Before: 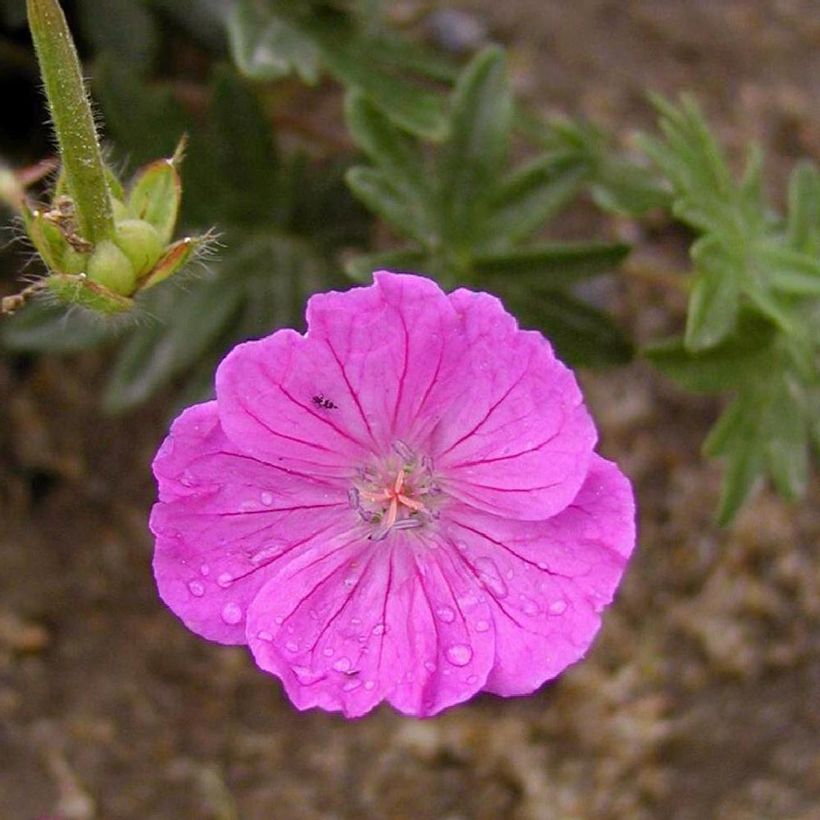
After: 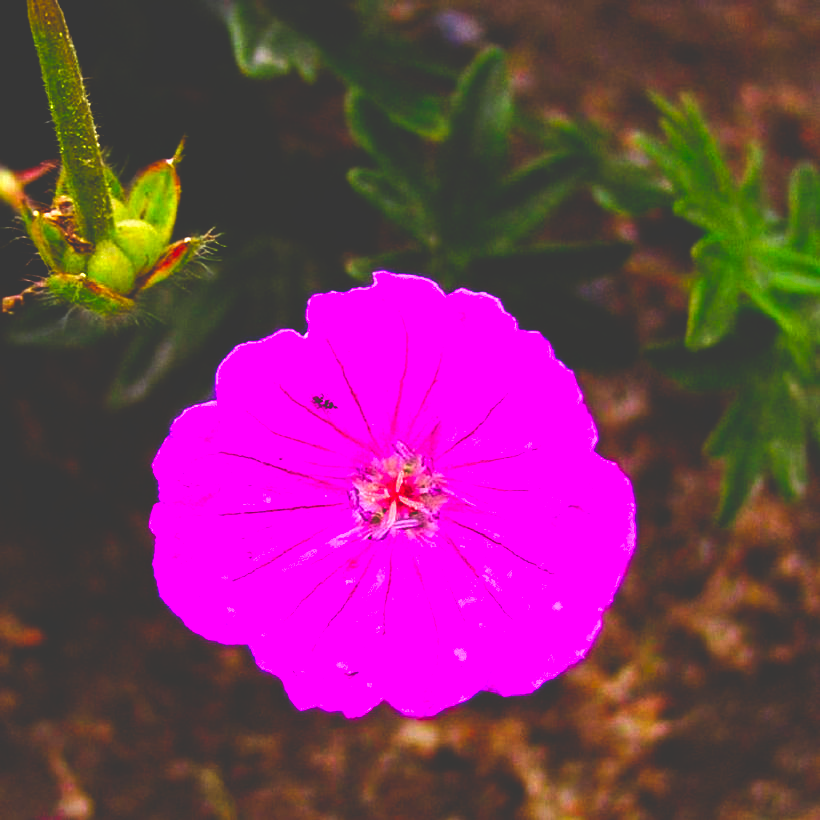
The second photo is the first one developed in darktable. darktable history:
contrast brightness saturation: saturation 0.5
exposure: black level correction 0.001, exposure 0.5 EV, compensate exposure bias true, compensate highlight preservation false
base curve: curves: ch0 [(0, 0.036) (0.083, 0.04) (0.804, 1)], preserve colors none
